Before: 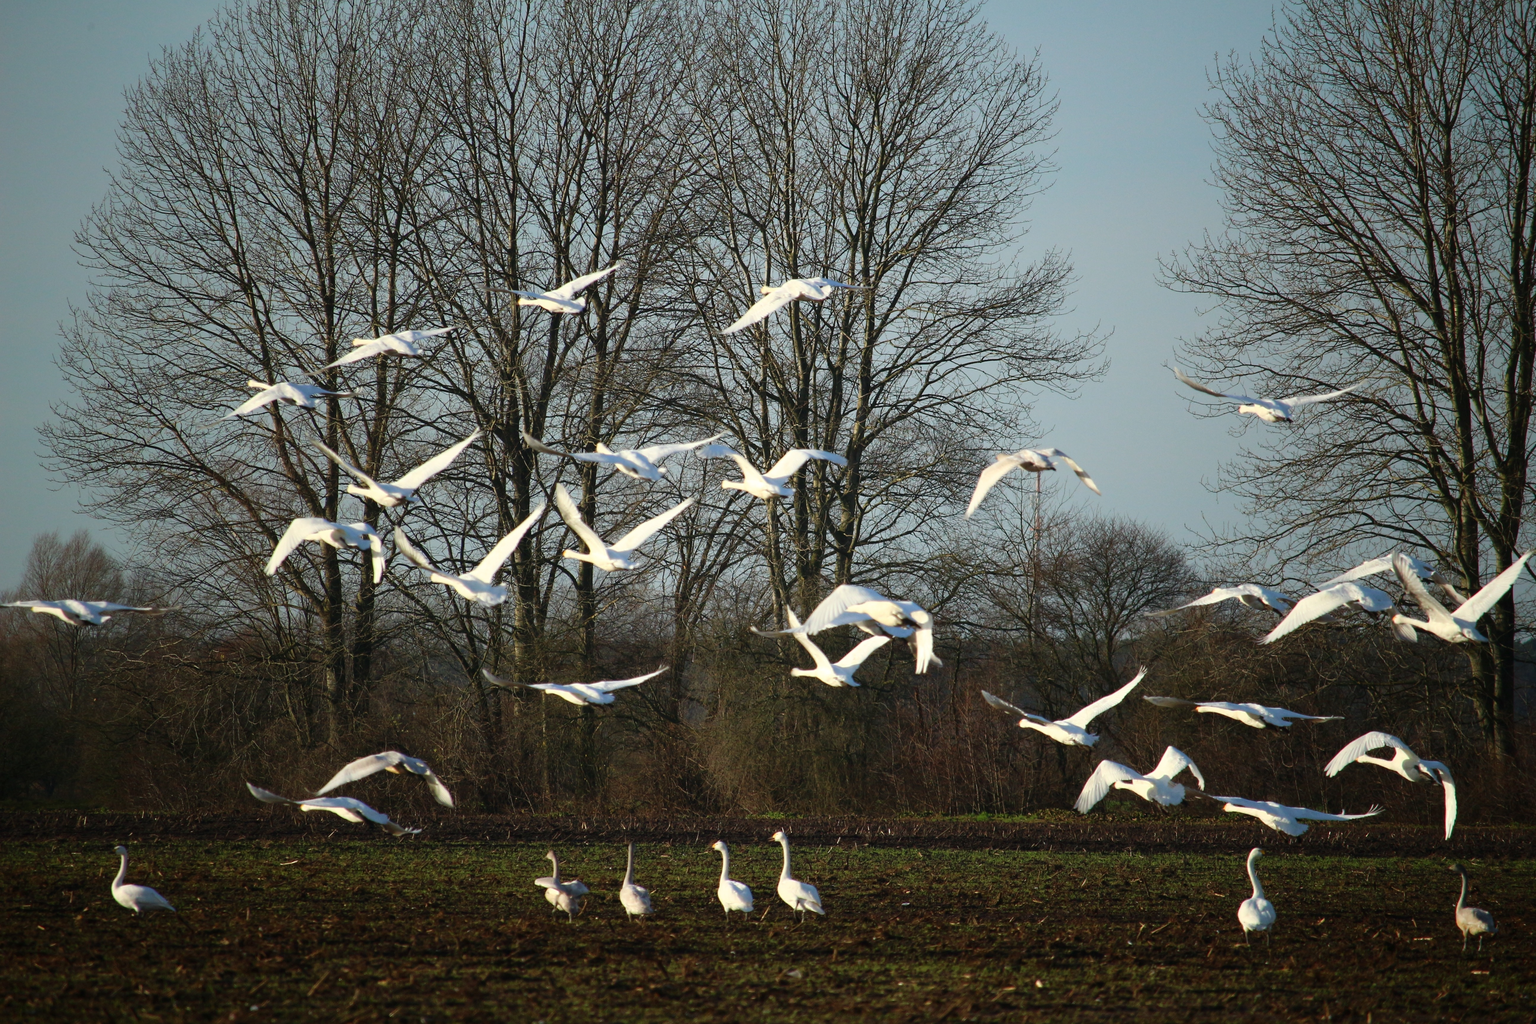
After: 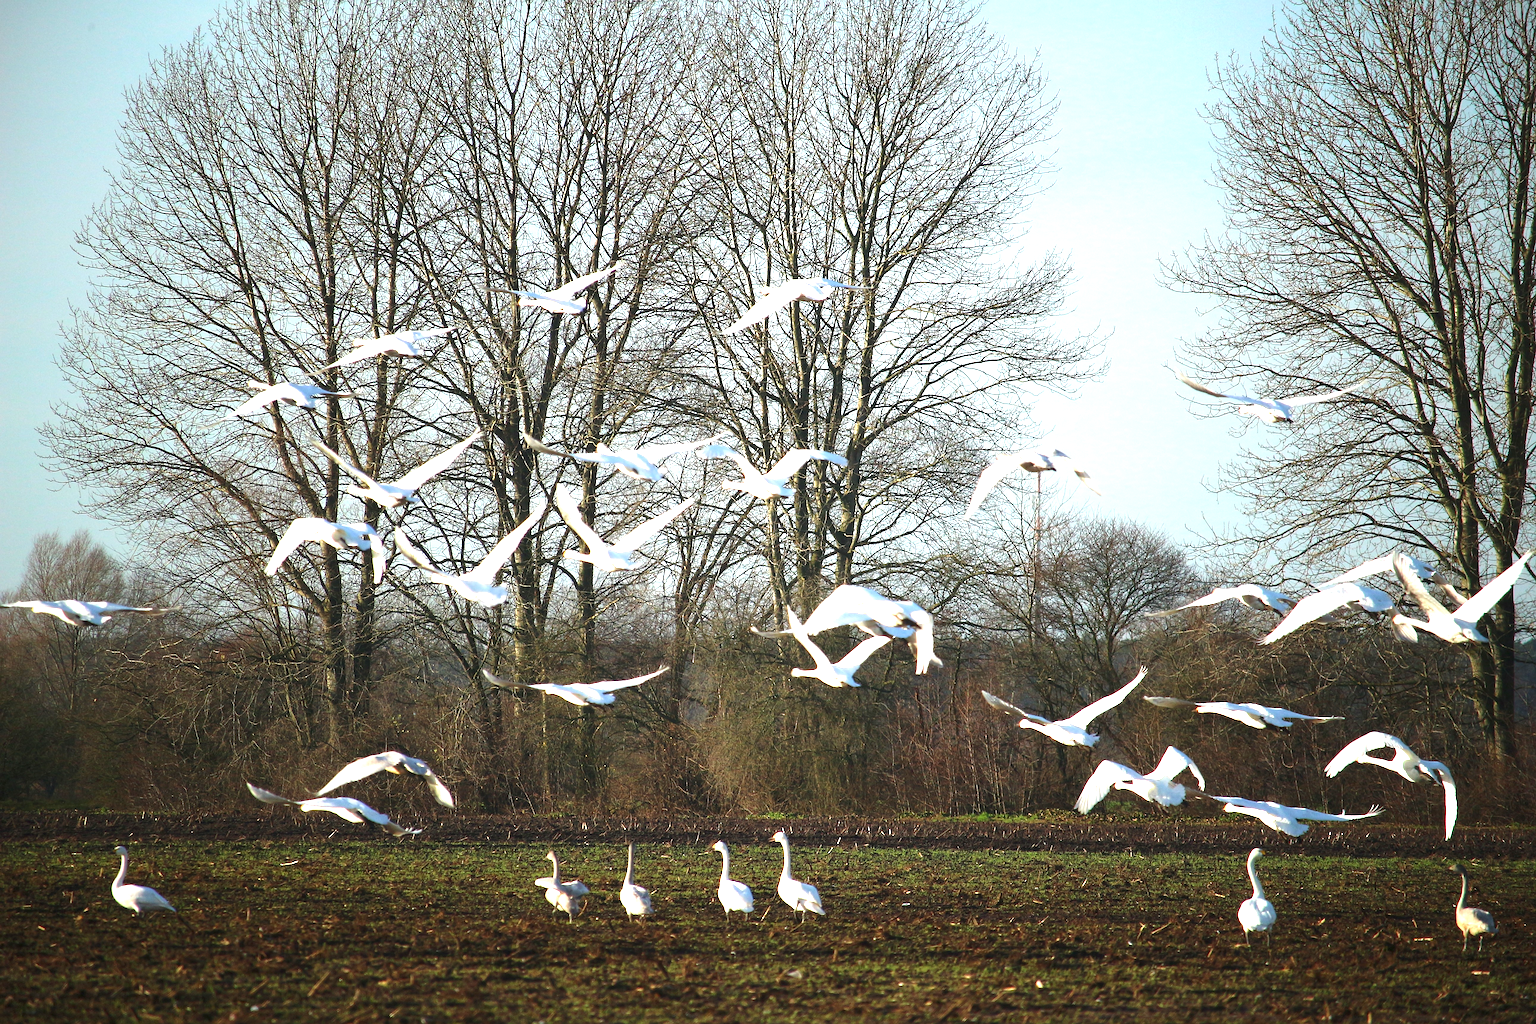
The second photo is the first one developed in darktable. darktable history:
sharpen: on, module defaults
exposure: black level correction 0, exposure 1.488 EV, compensate exposure bias true, compensate highlight preservation false
vignetting: fall-off start 100.86%, dithering 8-bit output
